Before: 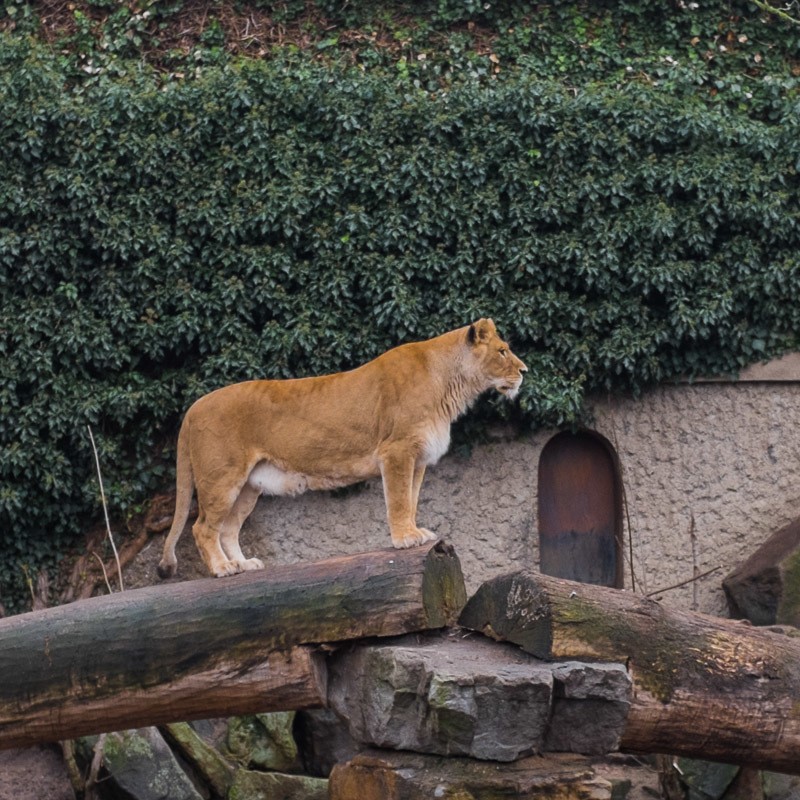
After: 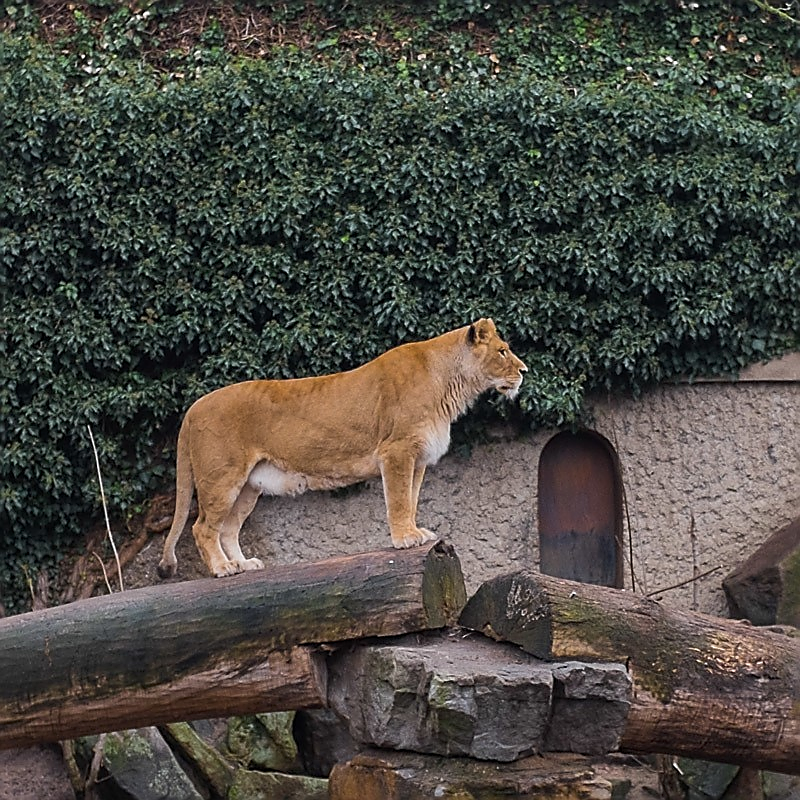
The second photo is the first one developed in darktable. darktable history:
sharpen: radius 1.38, amount 1.249, threshold 0.831
